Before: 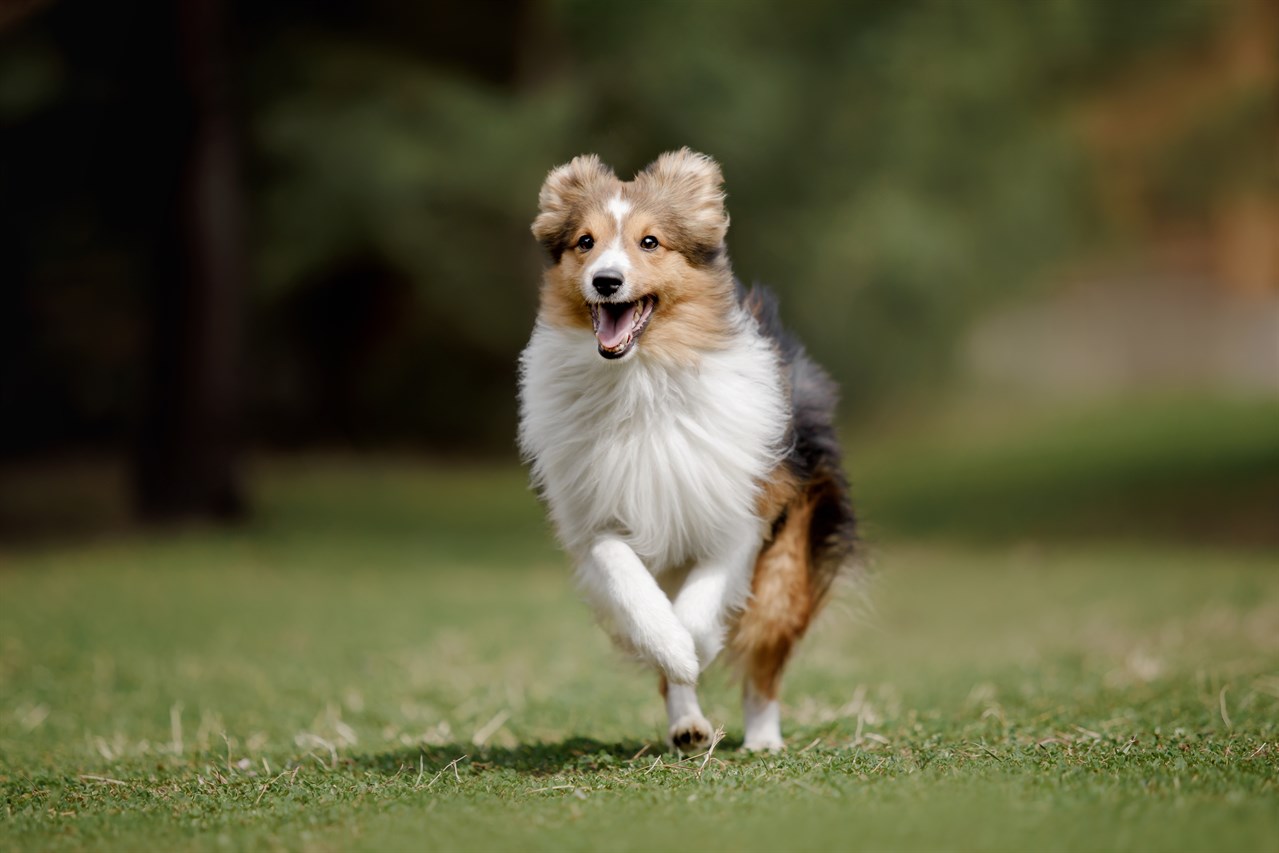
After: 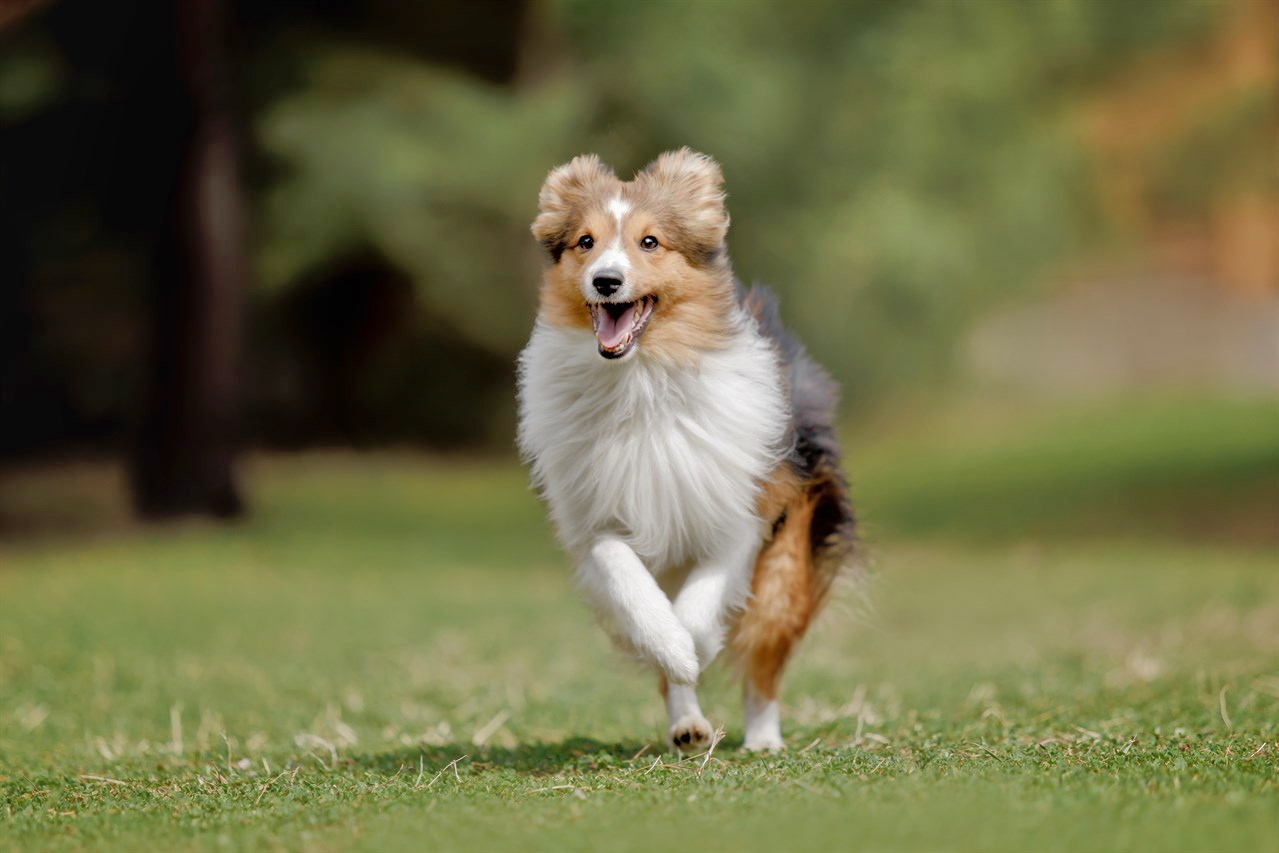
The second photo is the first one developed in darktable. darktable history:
shadows and highlights: on, module defaults
tone equalizer: -7 EV 0.154 EV, -6 EV 0.622 EV, -5 EV 1.17 EV, -4 EV 1.35 EV, -3 EV 1.18 EV, -2 EV 0.6 EV, -1 EV 0.157 EV
